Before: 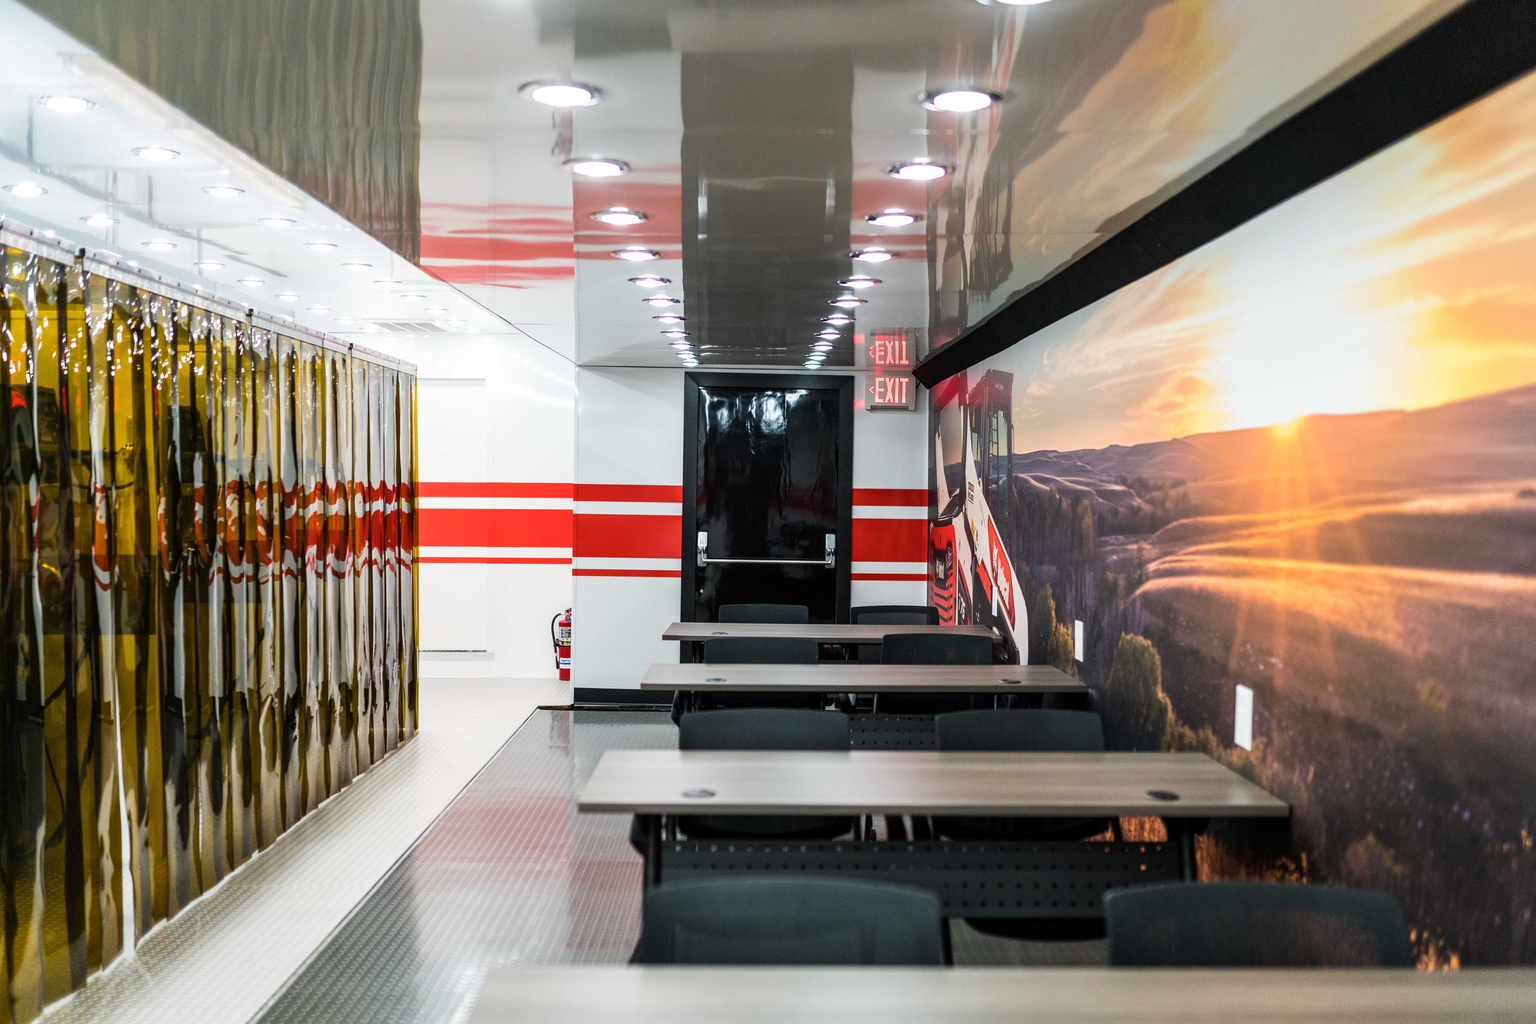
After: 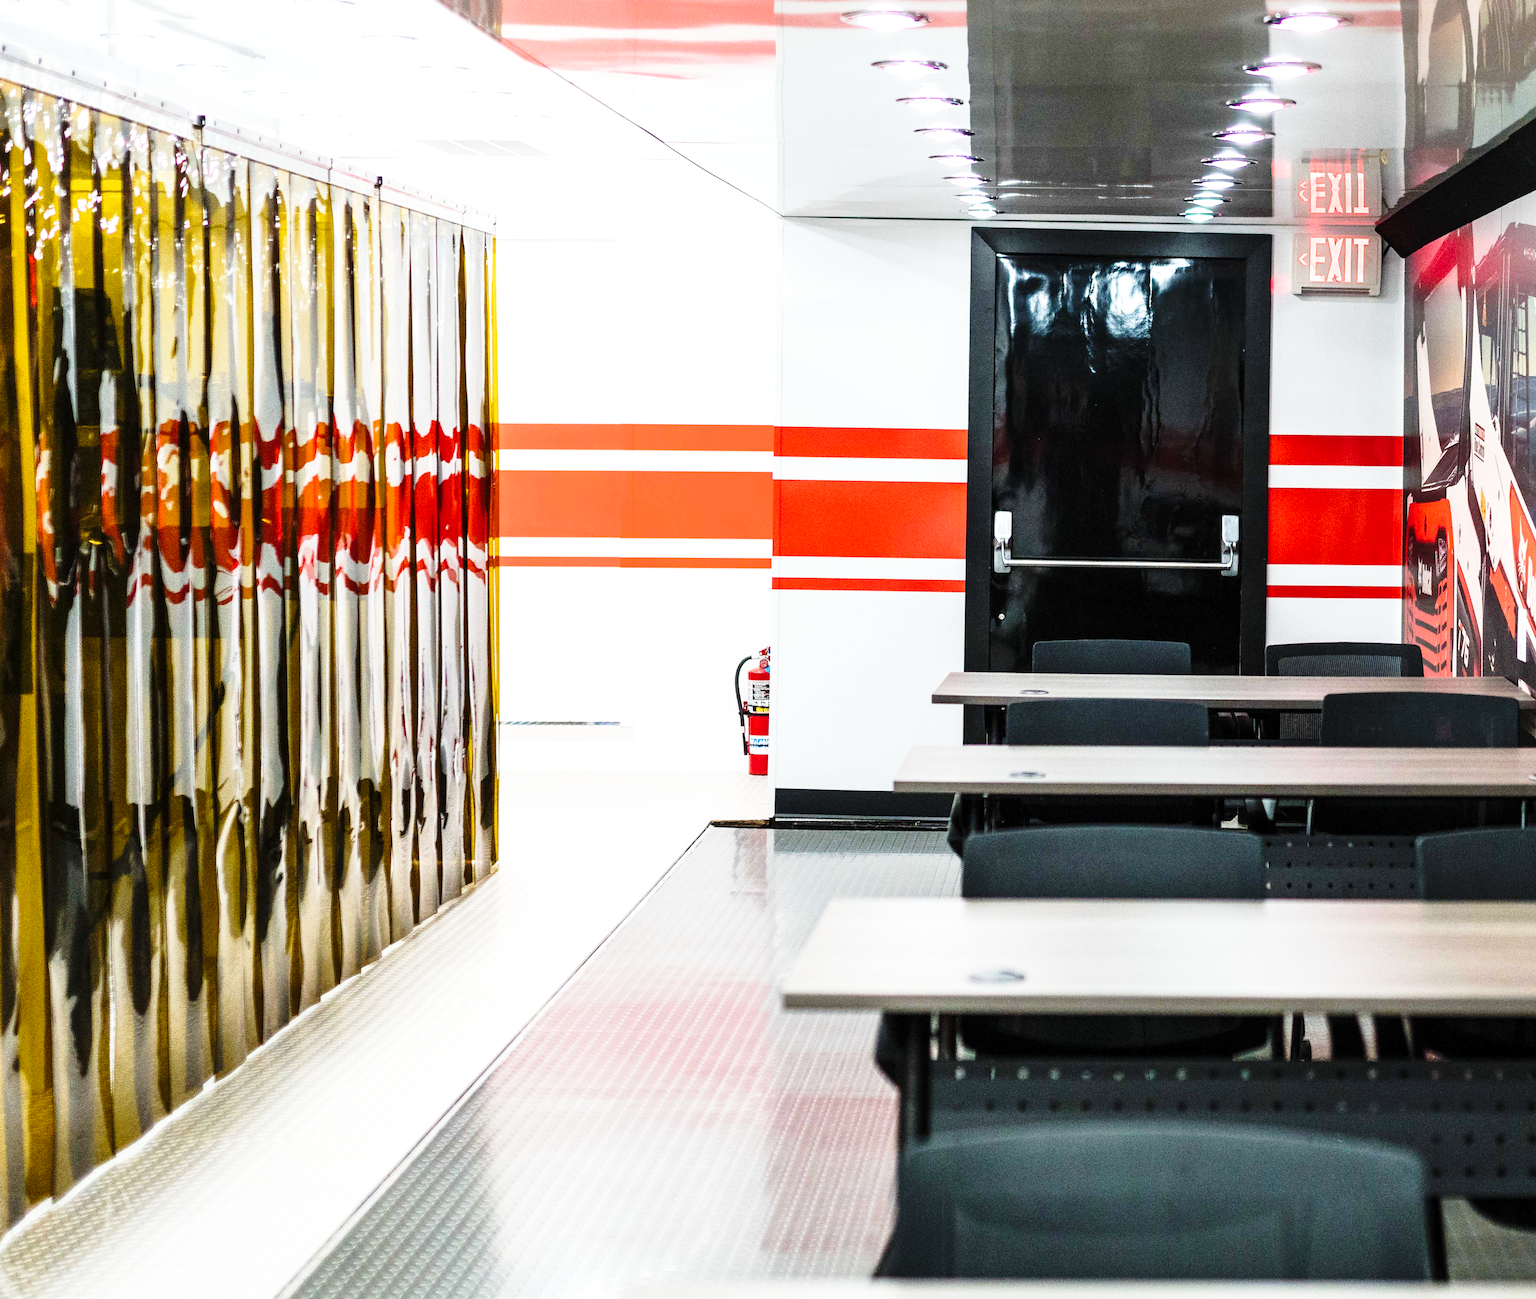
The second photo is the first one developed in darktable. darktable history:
base curve: curves: ch0 [(0, 0) (0.028, 0.03) (0.121, 0.232) (0.46, 0.748) (0.859, 0.968) (1, 1)], preserve colors none
crop: left 8.966%, top 23.852%, right 34.699%, bottom 4.703%
exposure: exposure 0.3 EV, compensate highlight preservation false
